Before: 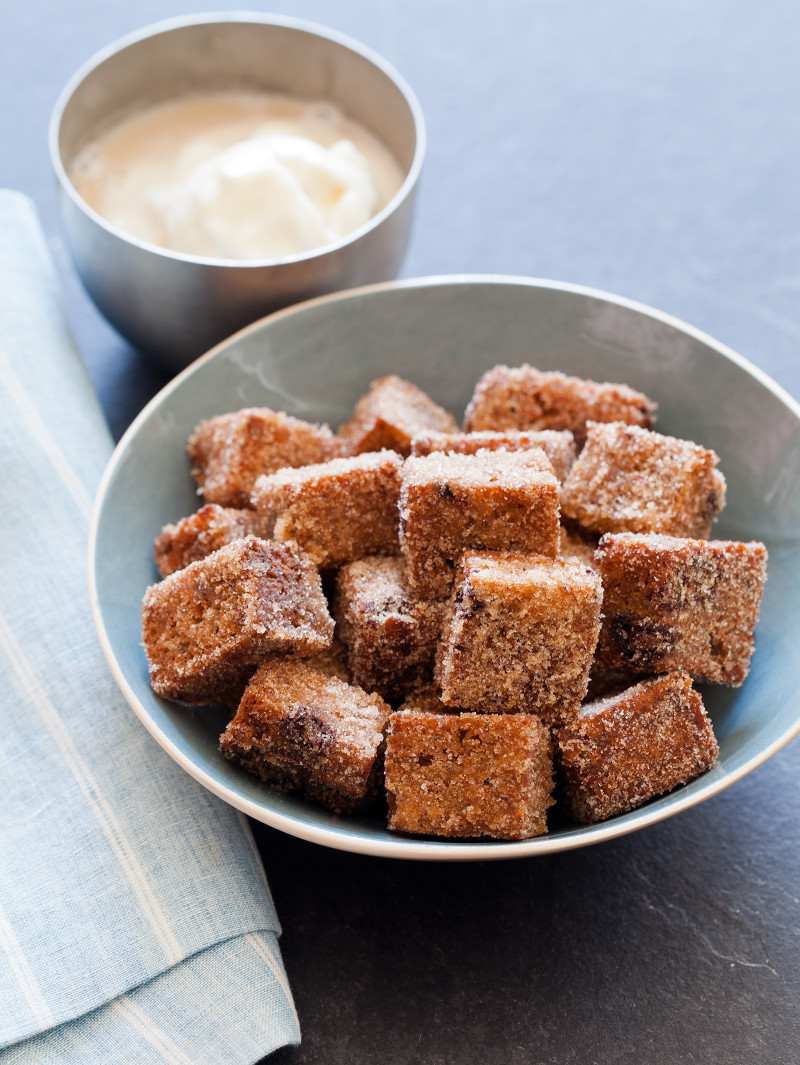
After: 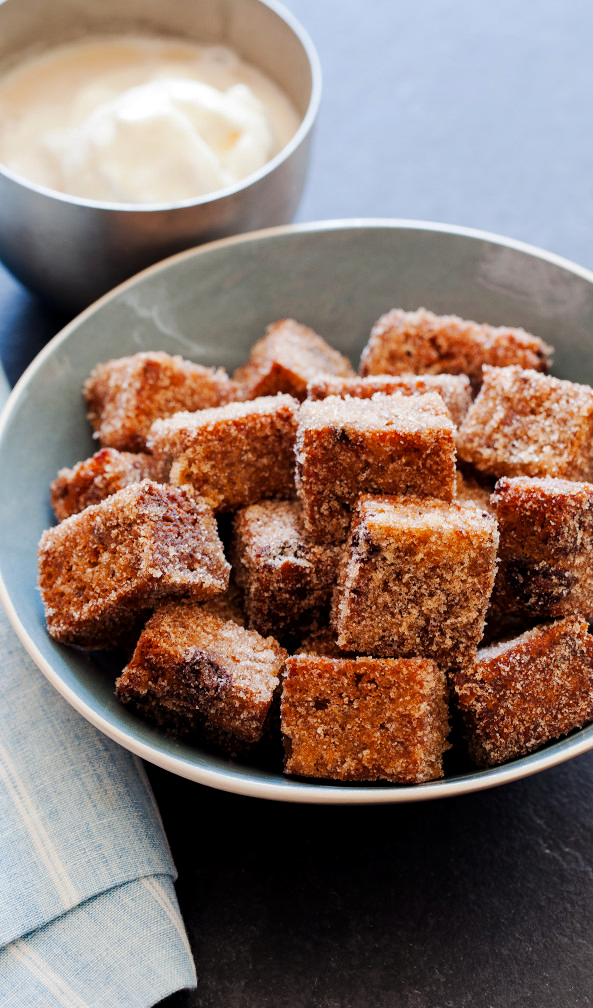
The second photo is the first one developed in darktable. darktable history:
tone curve: curves: ch0 [(0, 0) (0.003, 0.008) (0.011, 0.011) (0.025, 0.014) (0.044, 0.021) (0.069, 0.029) (0.1, 0.042) (0.136, 0.06) (0.177, 0.09) (0.224, 0.126) (0.277, 0.177) (0.335, 0.243) (0.399, 0.31) (0.468, 0.388) (0.543, 0.484) (0.623, 0.585) (0.709, 0.683) (0.801, 0.775) (0.898, 0.873) (1, 1)], preserve colors none
exposure: compensate exposure bias true, compensate highlight preservation false
crop and rotate: left 13.179%, top 5.298%, right 12.6%
contrast brightness saturation: contrast 0.051, brightness 0.063, saturation 0.005
local contrast: highlights 62%, shadows 111%, detail 106%, midtone range 0.528
